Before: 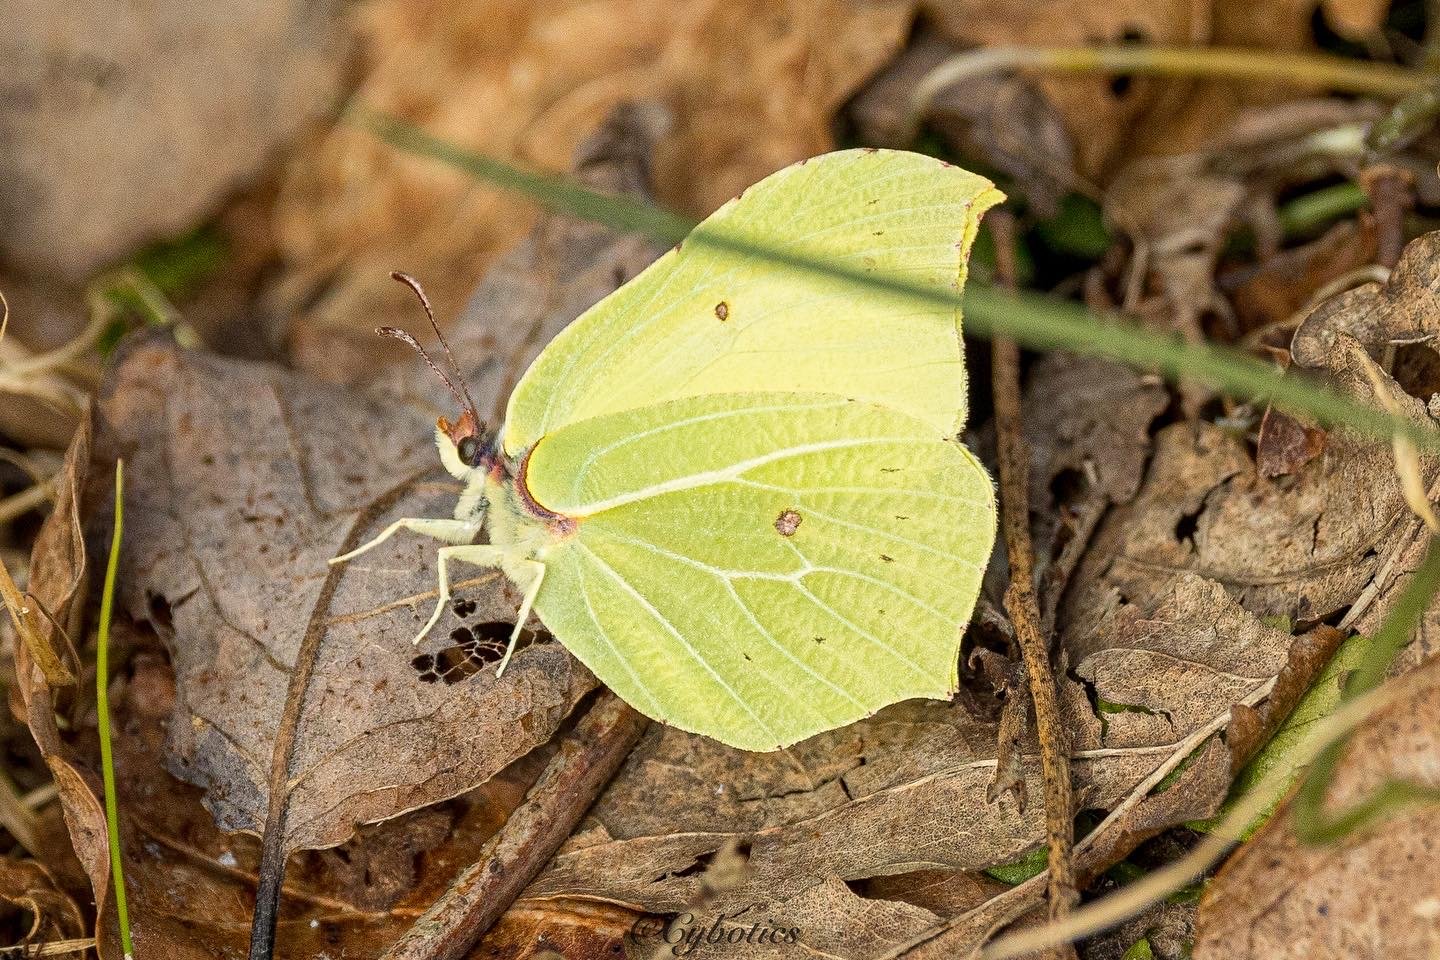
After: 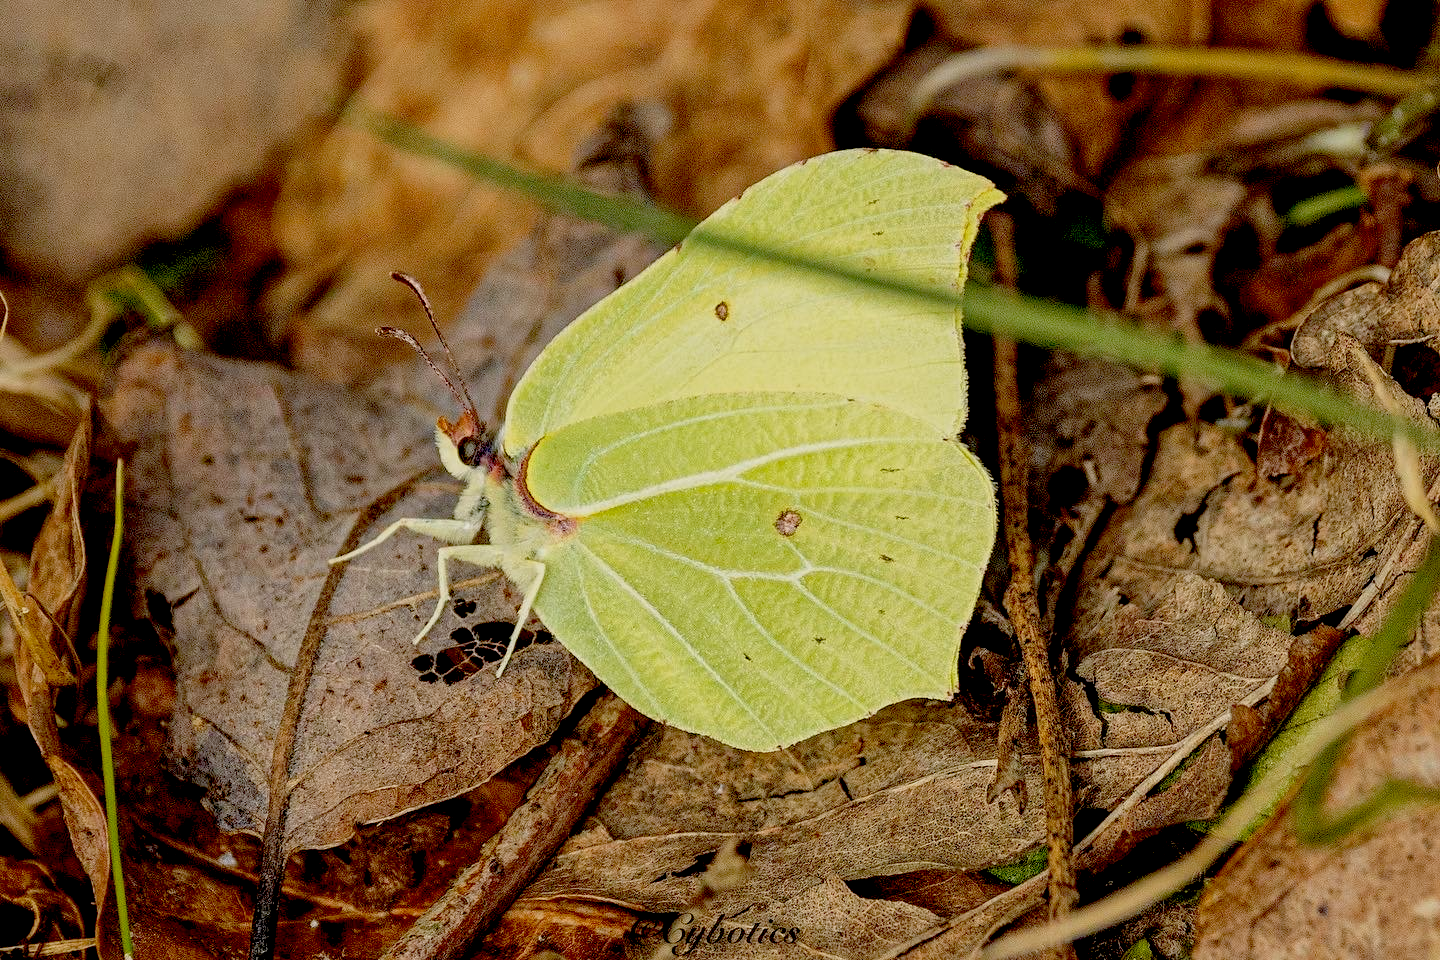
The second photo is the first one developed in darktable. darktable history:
tone equalizer: -8 EV 0.25 EV, -7 EV 0.417 EV, -6 EV 0.417 EV, -5 EV 0.25 EV, -3 EV -0.25 EV, -2 EV -0.417 EV, -1 EV -0.417 EV, +0 EV -0.25 EV, edges refinement/feathering 500, mask exposure compensation -1.57 EV, preserve details guided filter
exposure: black level correction 0.047, exposure 0.013 EV, compensate highlight preservation false
